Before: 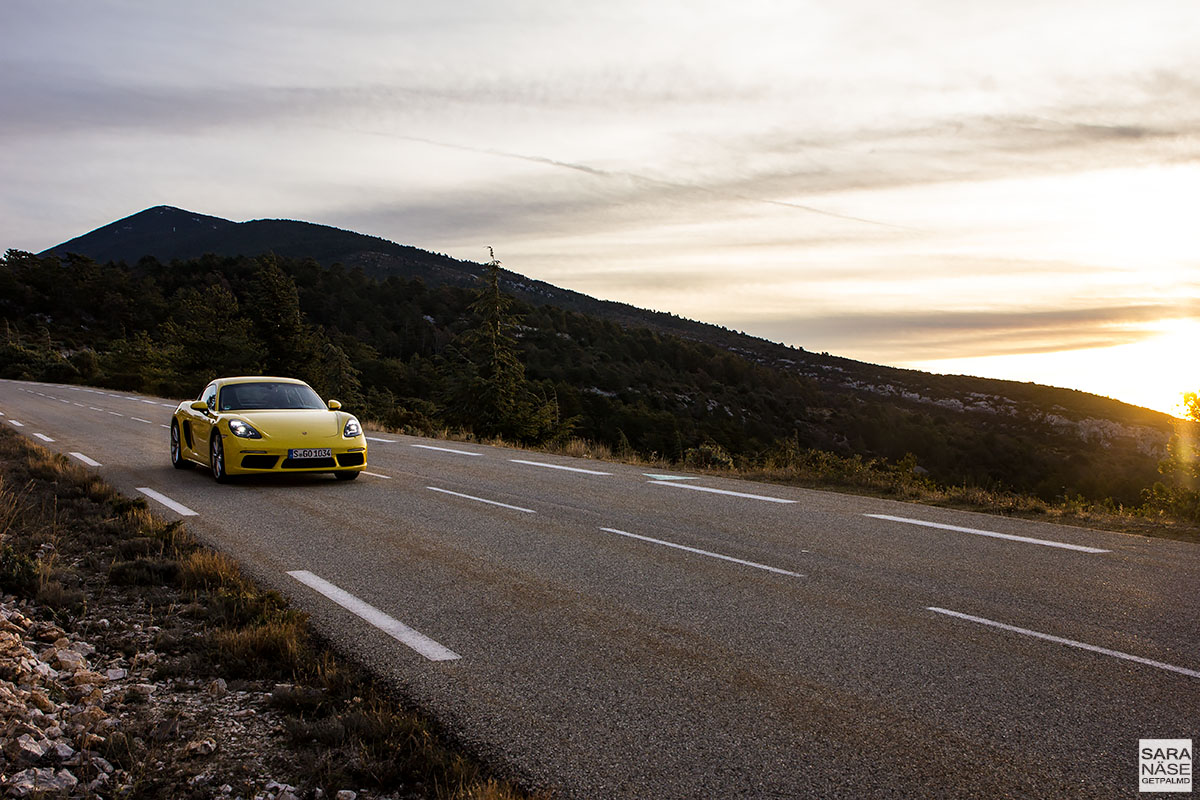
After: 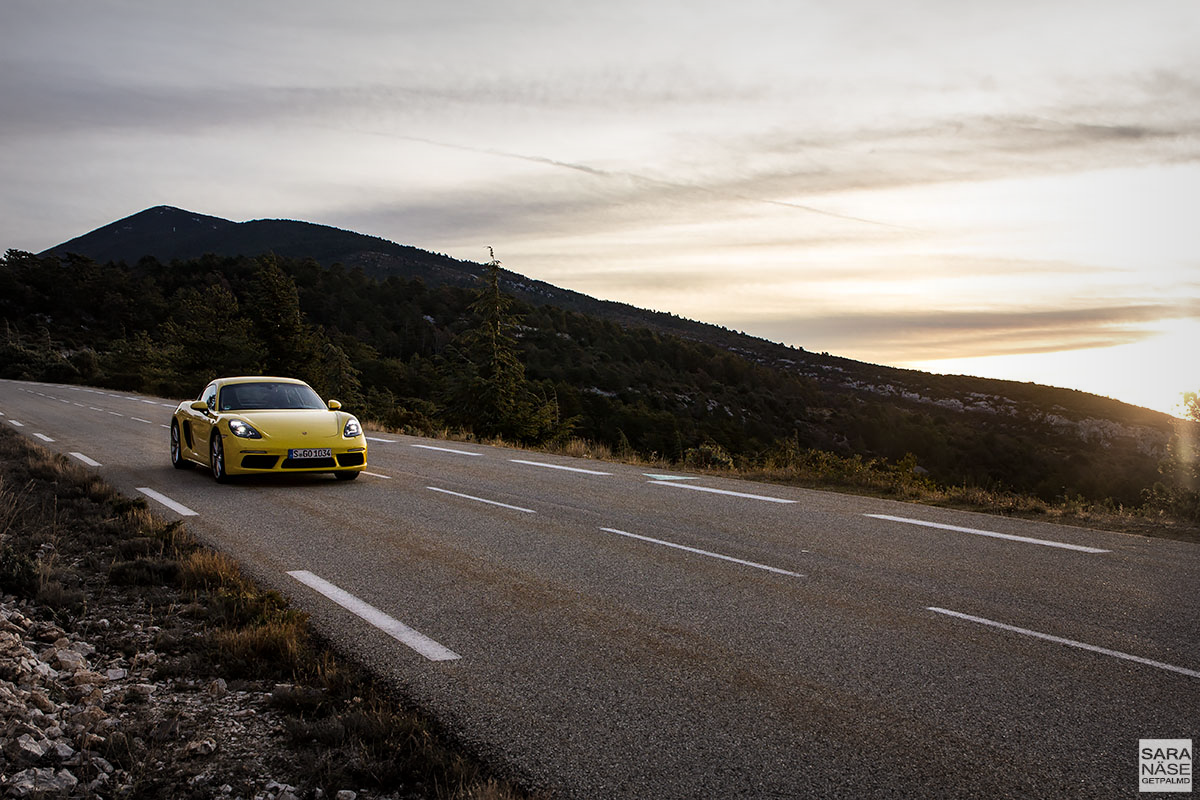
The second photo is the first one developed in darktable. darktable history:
vignetting: fall-off start 53.25%, brightness -0.269, automatic ratio true, width/height ratio 1.318, shape 0.21
